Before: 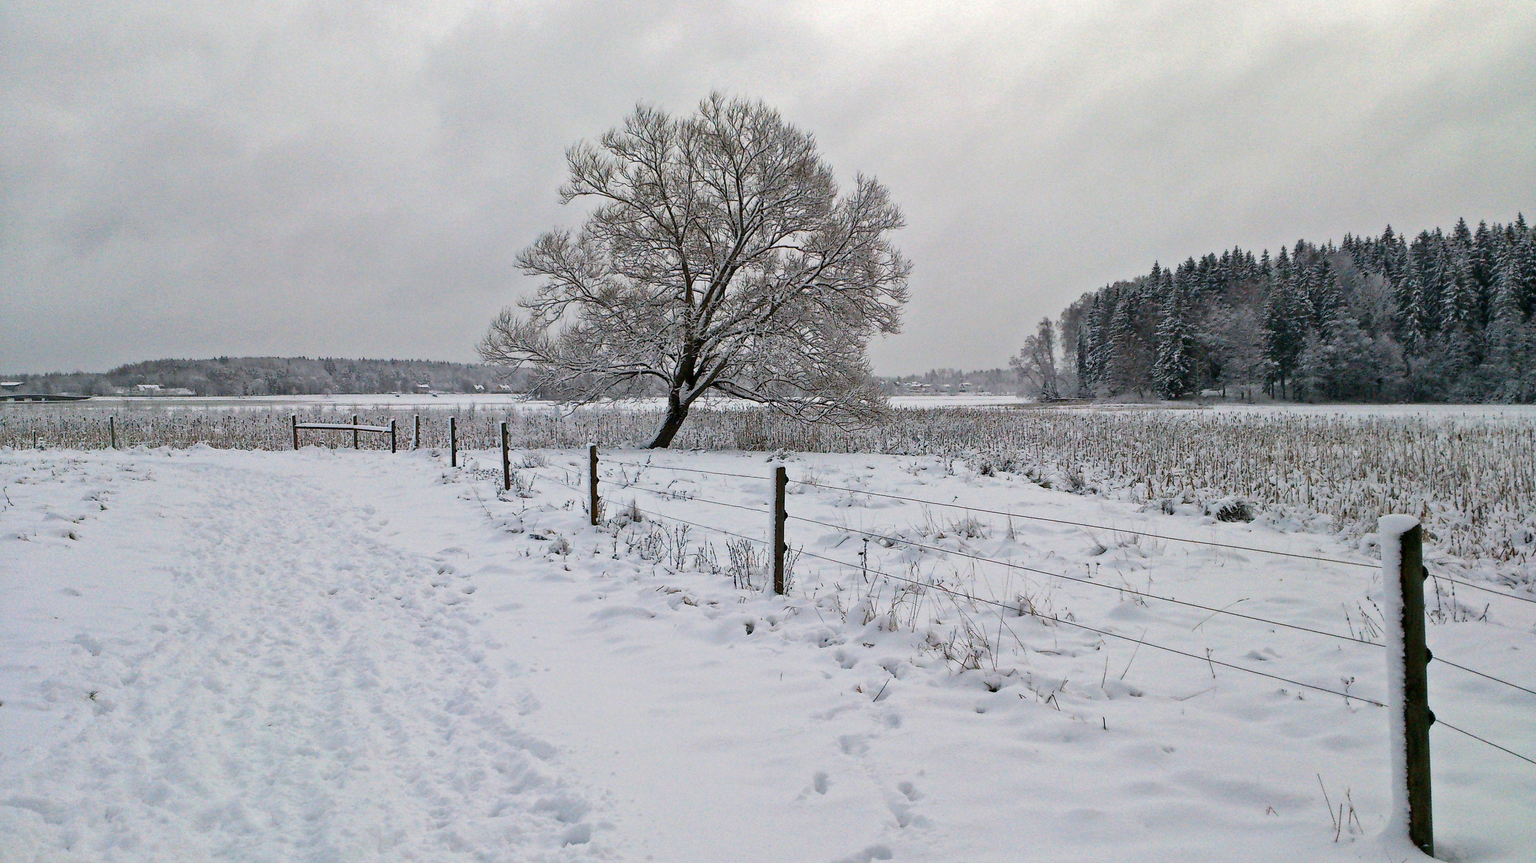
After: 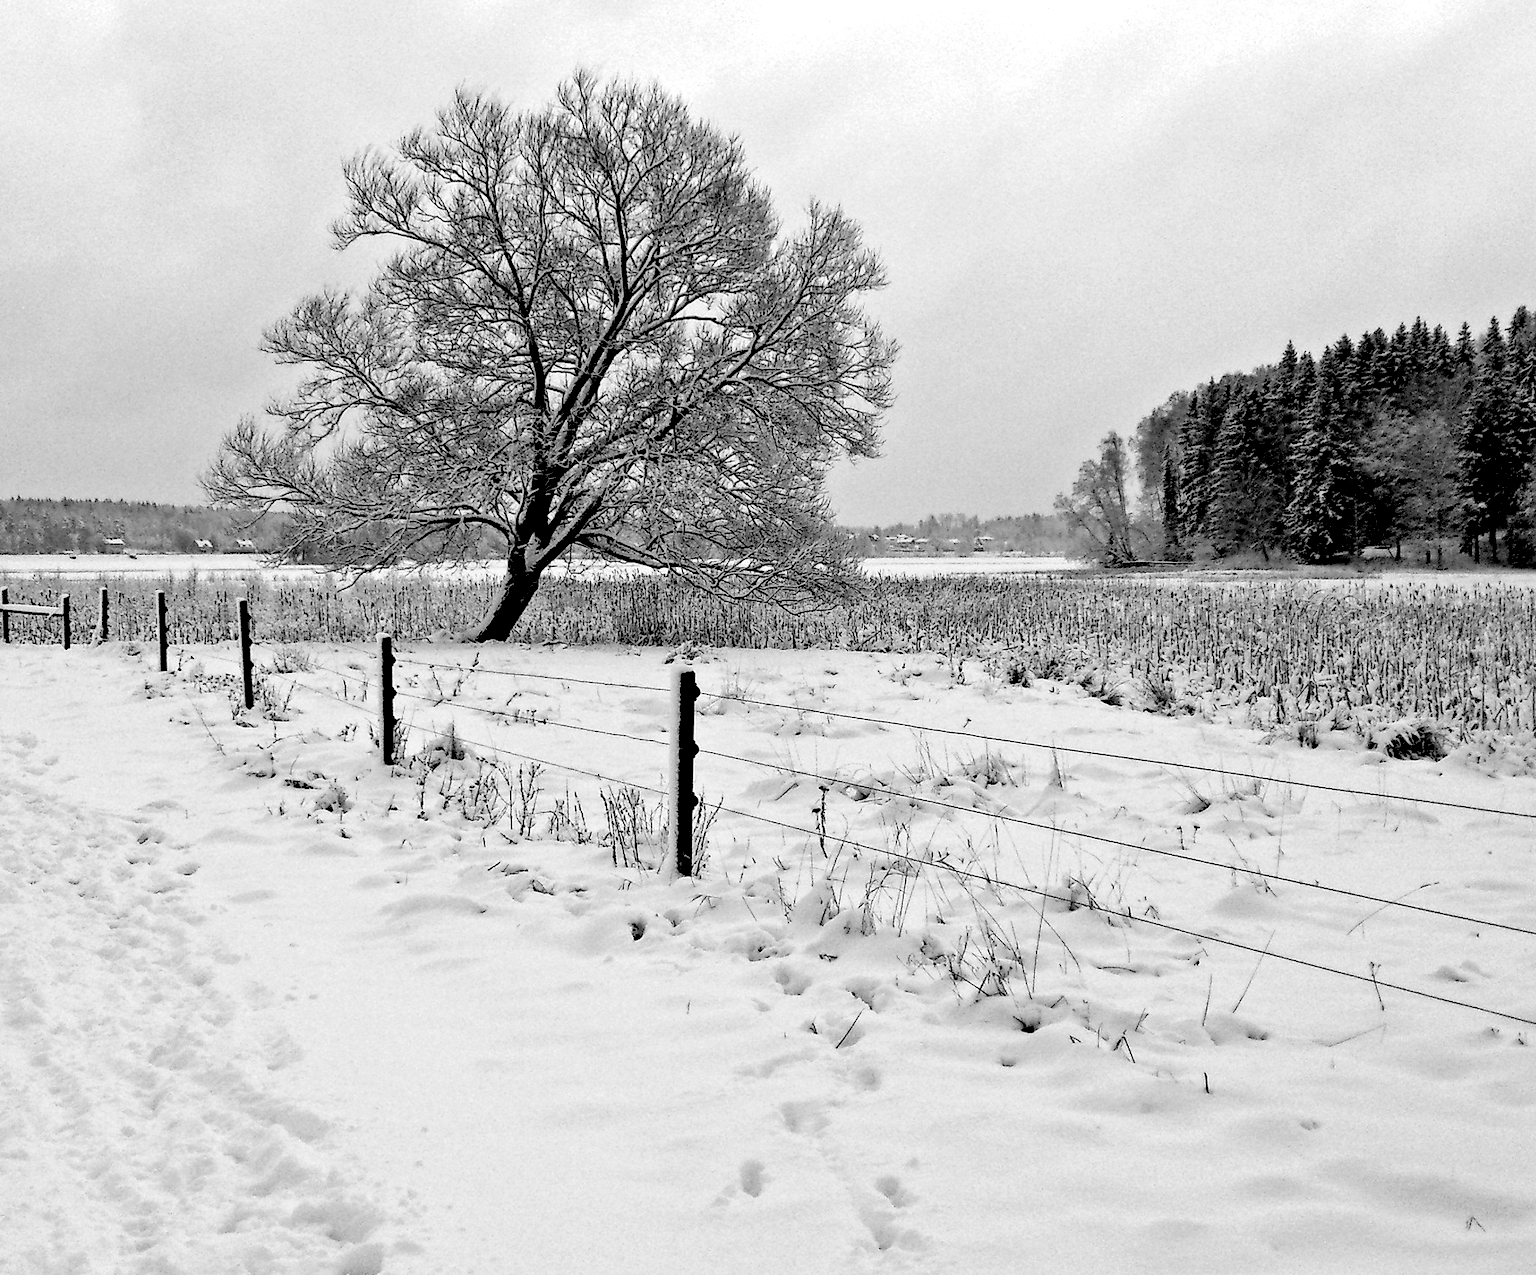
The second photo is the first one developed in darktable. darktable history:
exposure: black level correction 0.04, exposure 0.5 EV, compensate highlight preservation false
monochrome: on, module defaults
crop and rotate: left 22.918%, top 5.629%, right 14.711%, bottom 2.247%
